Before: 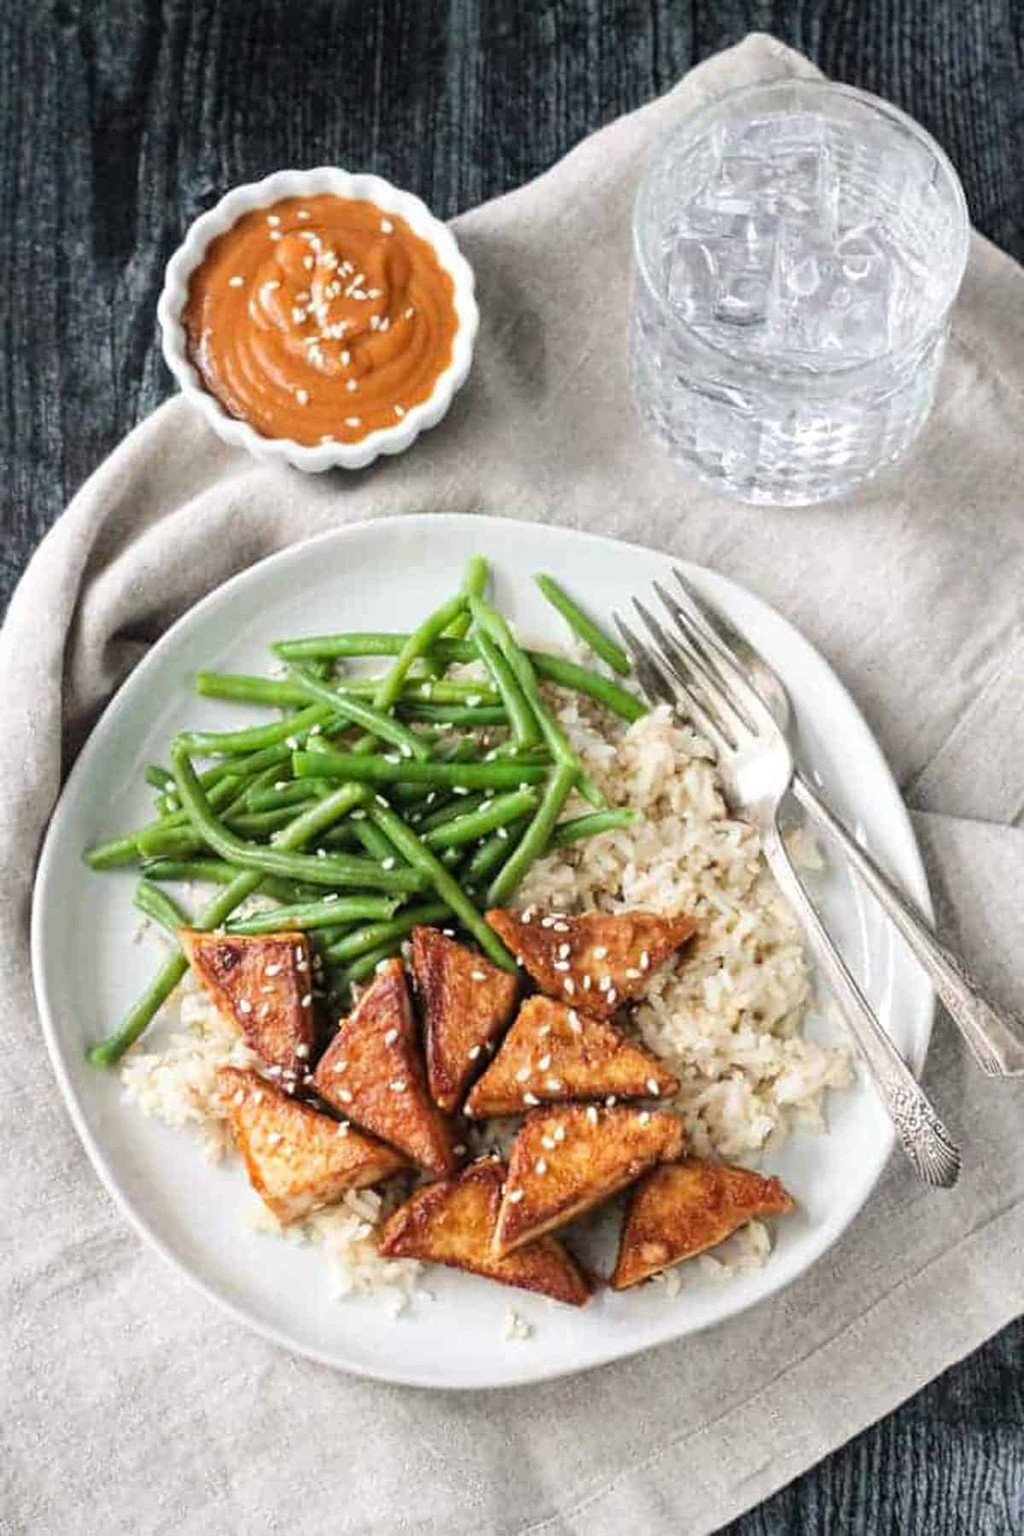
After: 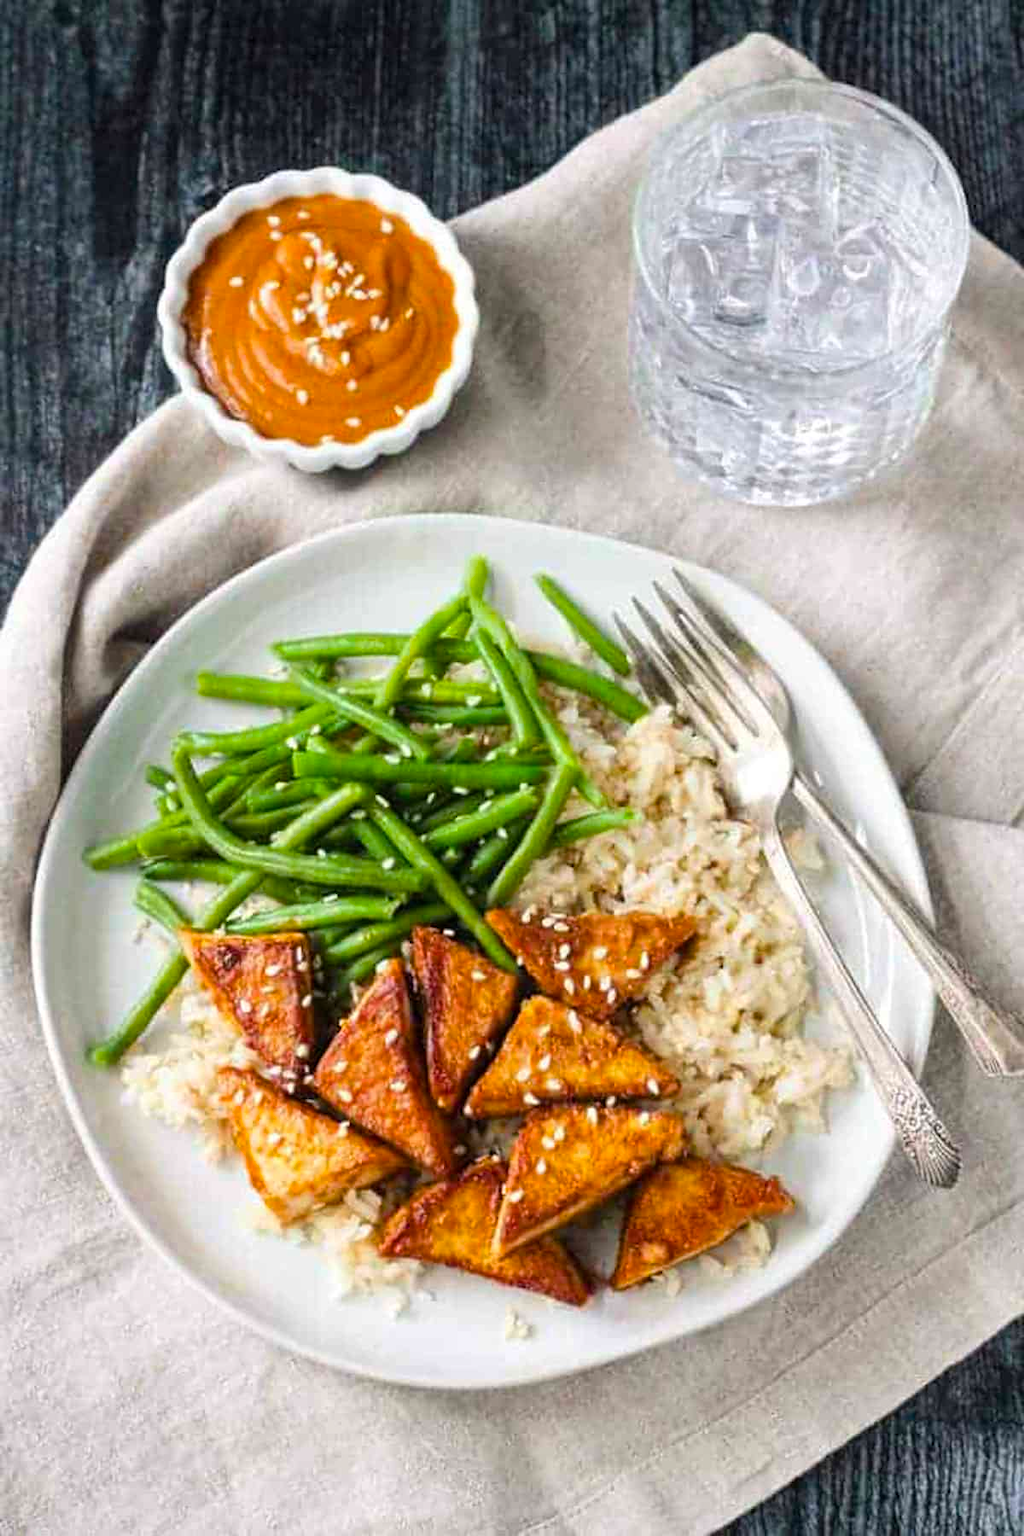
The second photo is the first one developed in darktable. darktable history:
color balance rgb: perceptual saturation grading › global saturation 30.125%, global vibrance 20%
